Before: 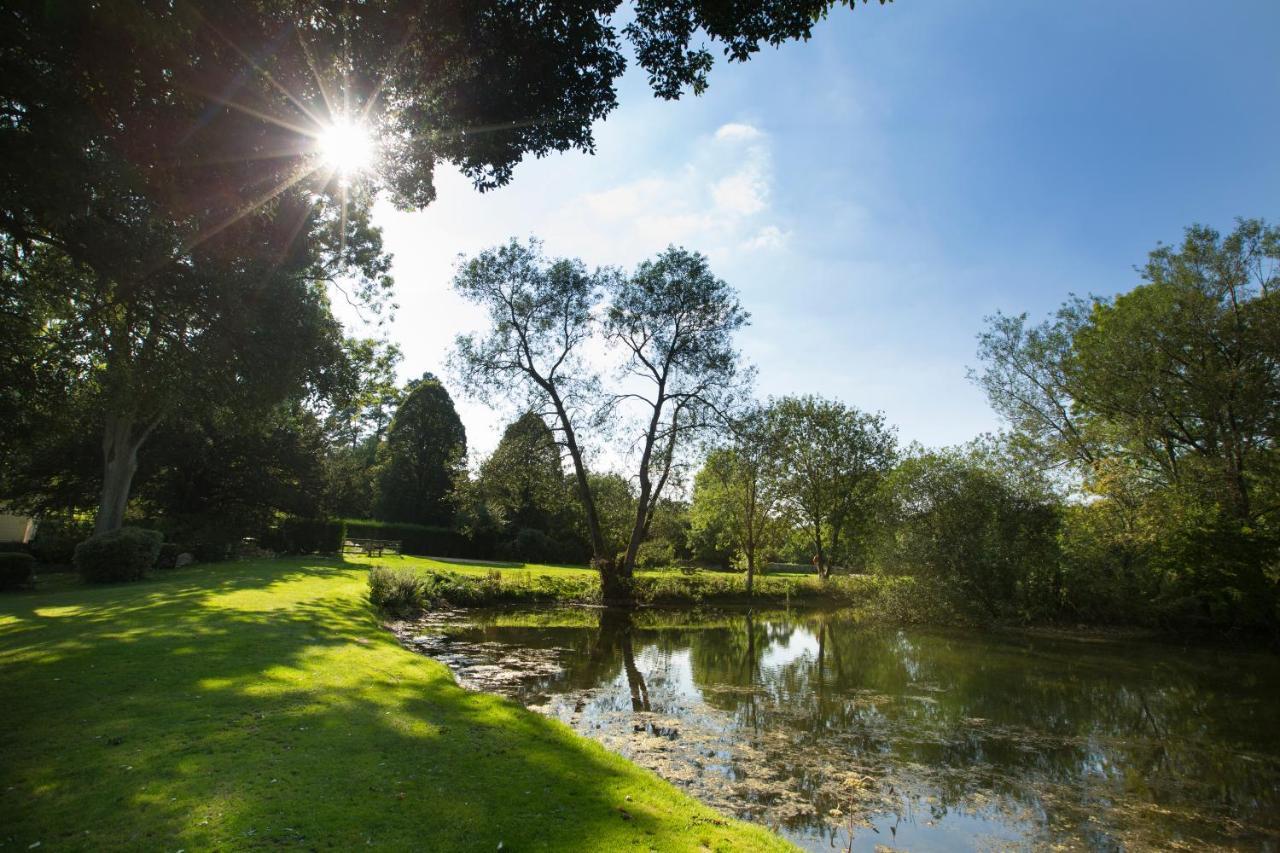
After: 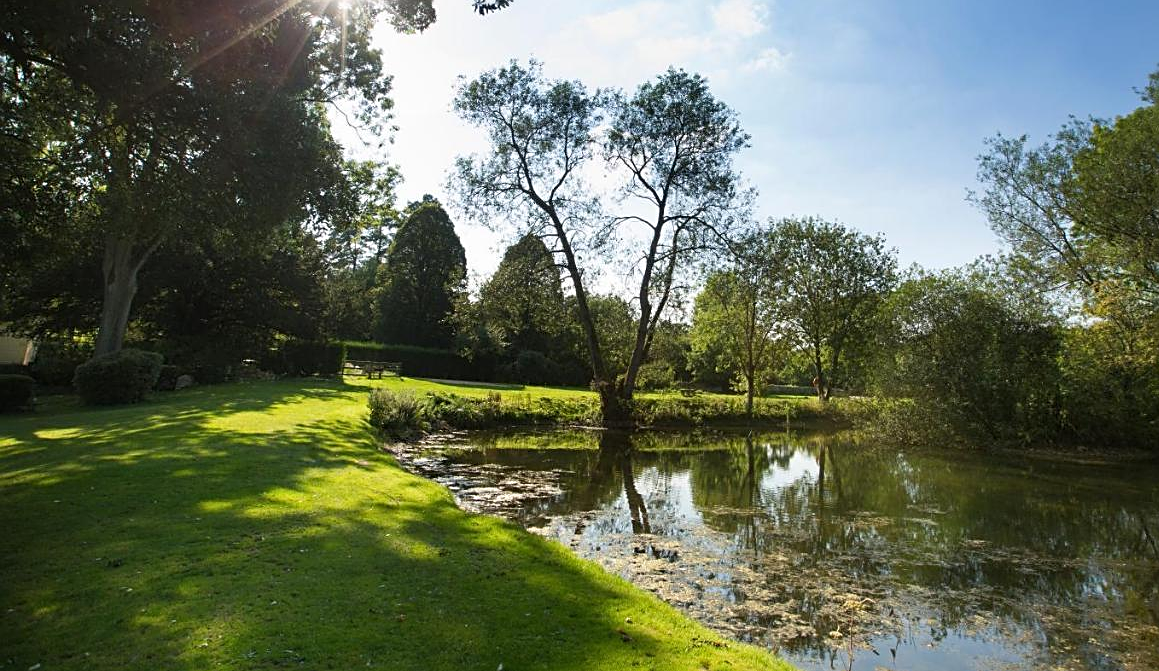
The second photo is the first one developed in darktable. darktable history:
crop: top 20.916%, right 9.437%, bottom 0.316%
color balance: mode lift, gamma, gain (sRGB)
sharpen: on, module defaults
